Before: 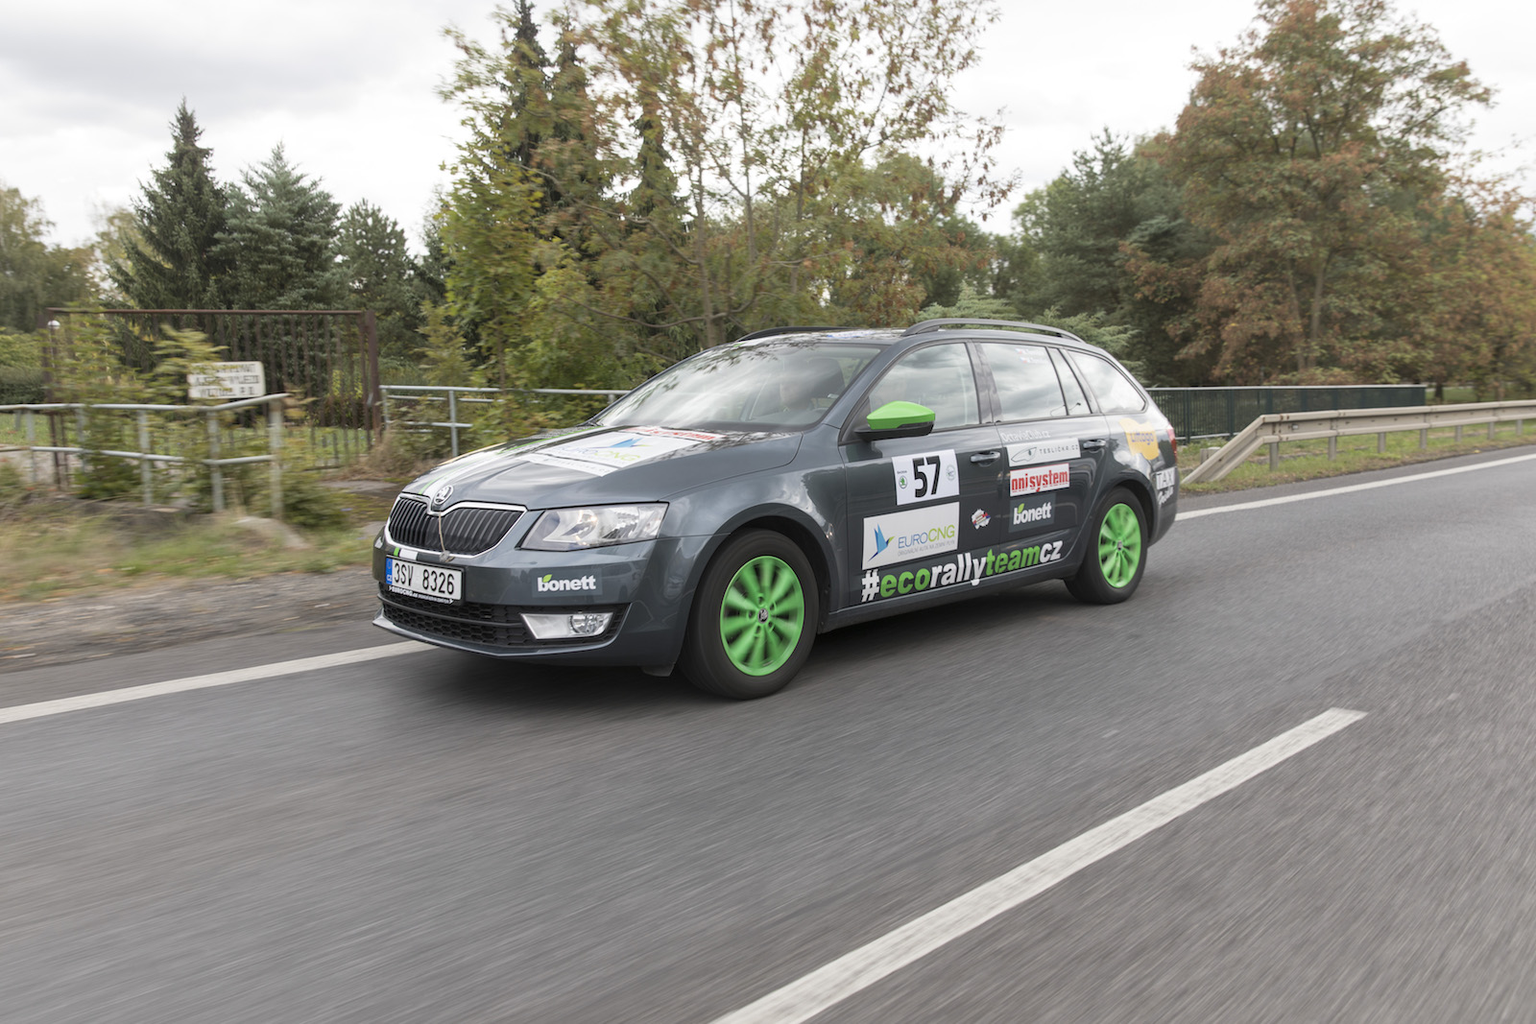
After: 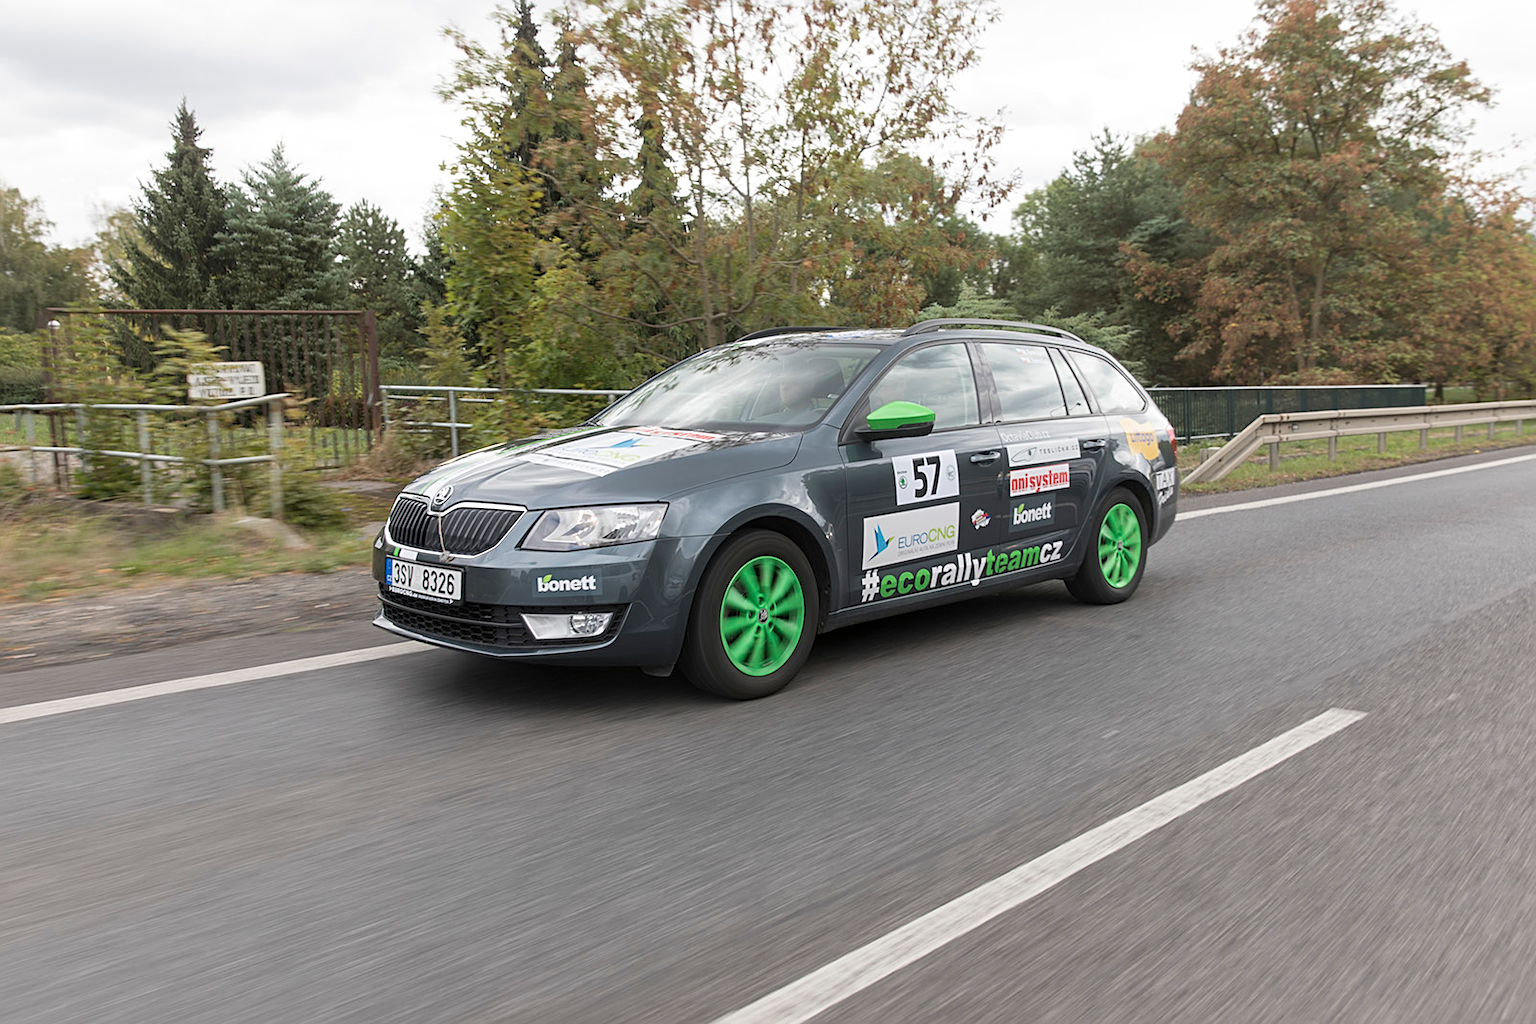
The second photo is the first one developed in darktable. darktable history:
sharpen: radius 1.948
